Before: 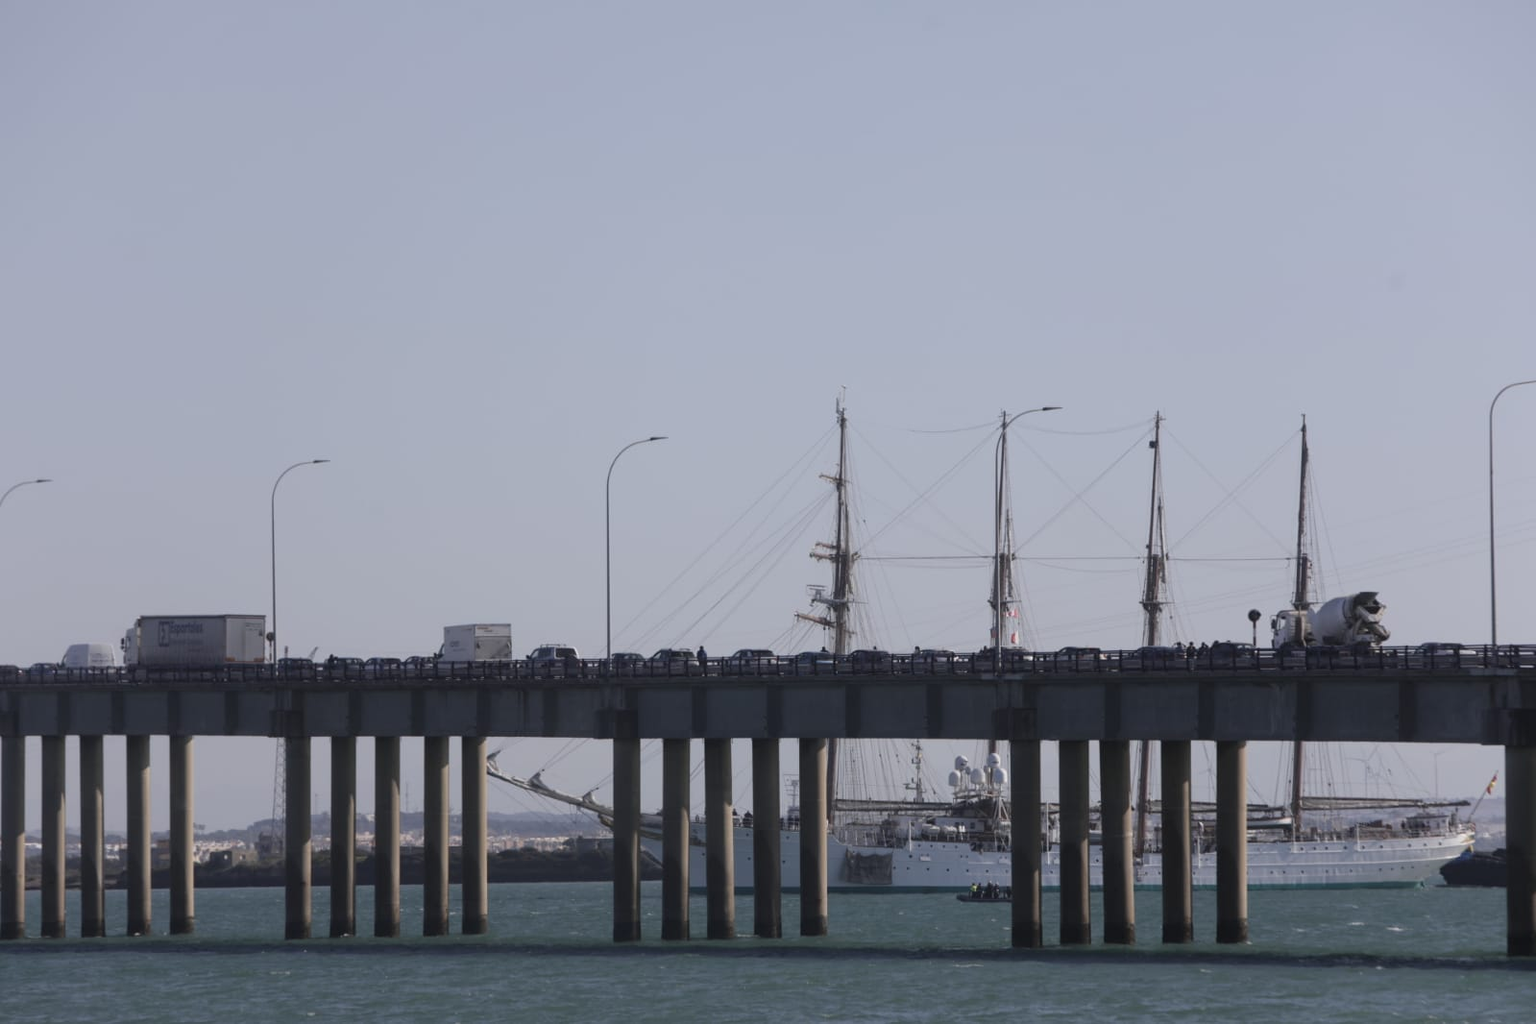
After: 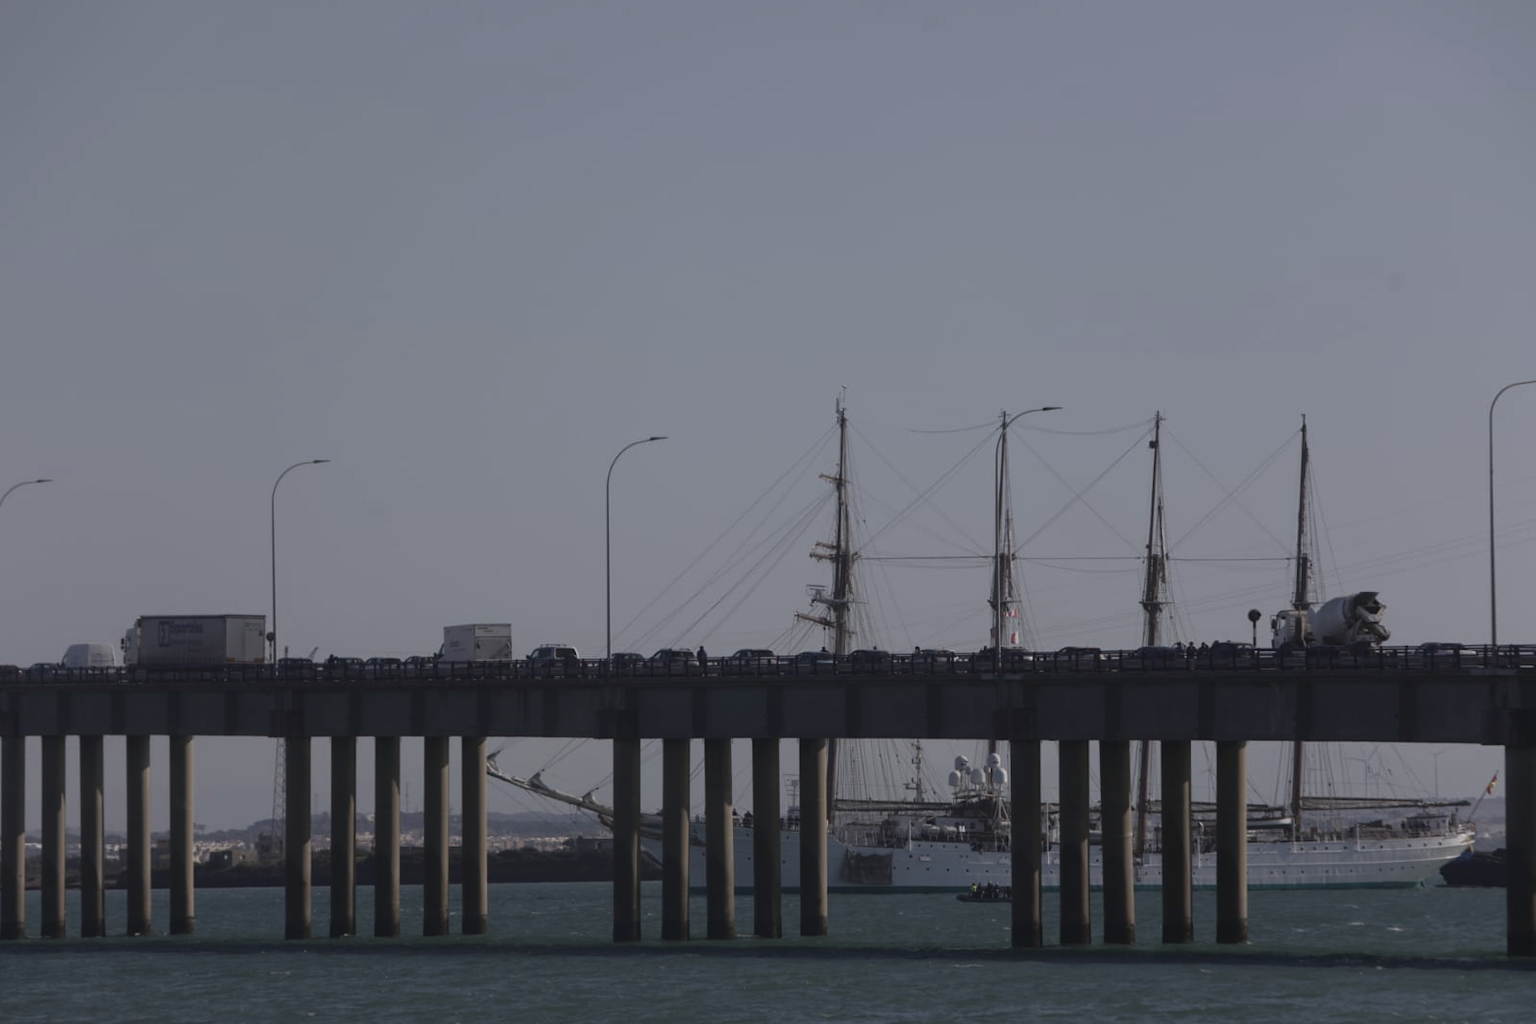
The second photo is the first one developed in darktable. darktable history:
tone curve: curves: ch0 [(0, 0) (0.003, 0.029) (0.011, 0.034) (0.025, 0.044) (0.044, 0.057) (0.069, 0.07) (0.1, 0.084) (0.136, 0.104) (0.177, 0.127) (0.224, 0.156) (0.277, 0.192) (0.335, 0.236) (0.399, 0.284) (0.468, 0.339) (0.543, 0.393) (0.623, 0.454) (0.709, 0.541) (0.801, 0.65) (0.898, 0.766) (1, 1)], color space Lab, linked channels, preserve colors none
